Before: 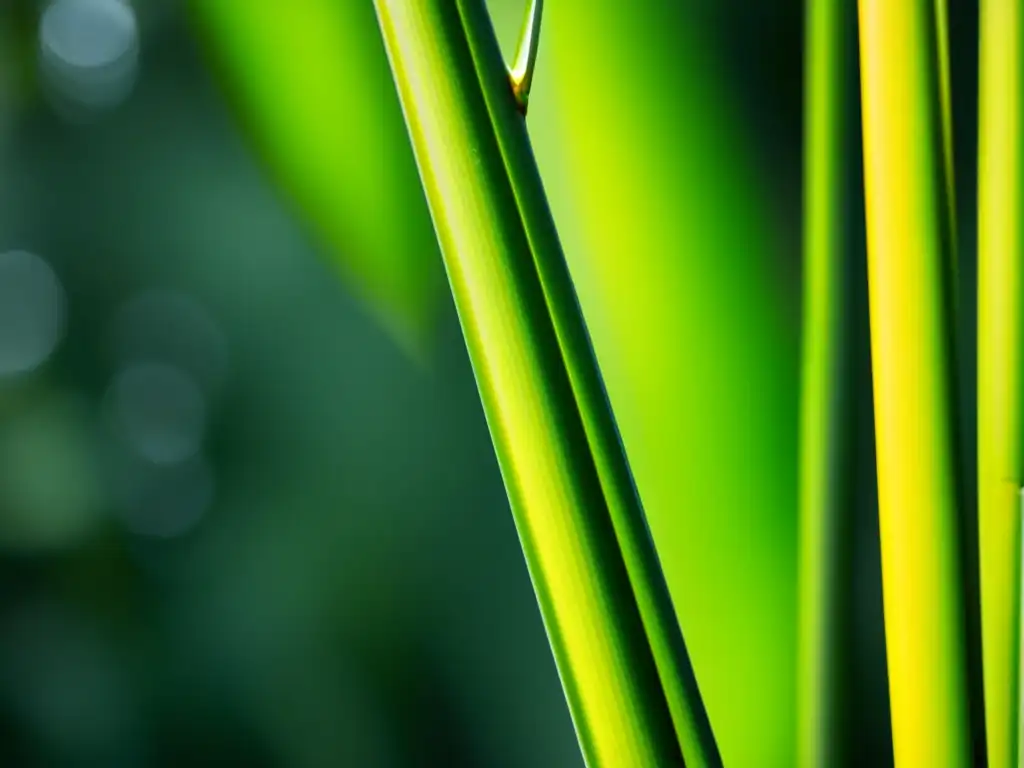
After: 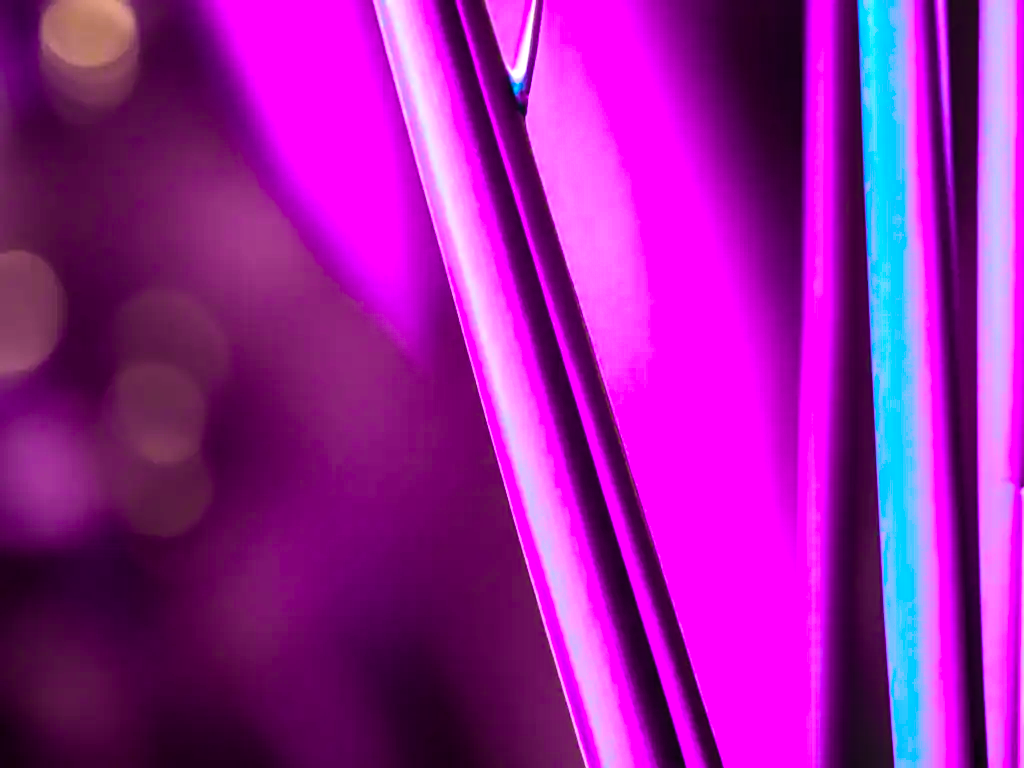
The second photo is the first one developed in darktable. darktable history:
tone equalizer: -8 EV -0.446 EV, -7 EV -0.41 EV, -6 EV -0.324 EV, -5 EV -0.239 EV, -3 EV 0.238 EV, -2 EV 0.334 EV, -1 EV 0.399 EV, +0 EV 0.415 EV, edges refinement/feathering 500, mask exposure compensation -1.57 EV, preserve details no
local contrast: on, module defaults
color balance rgb: shadows lift › luminance 0.554%, shadows lift › chroma 6.732%, shadows lift › hue 302.73°, linear chroma grading › global chroma 15.018%, perceptual saturation grading › global saturation 41.928%, hue shift 179.97°, global vibrance 49.306%, contrast 0.804%
